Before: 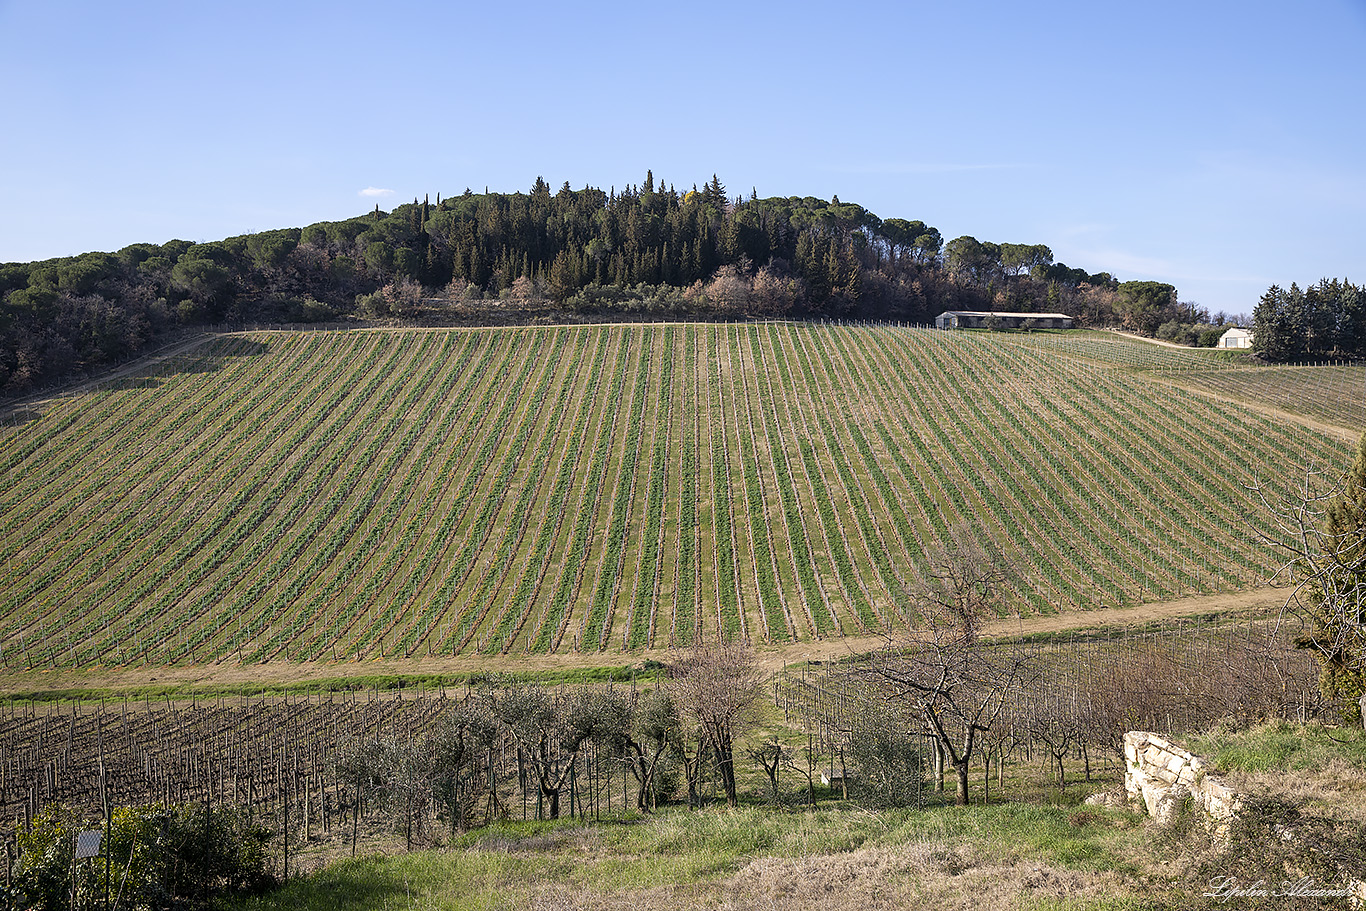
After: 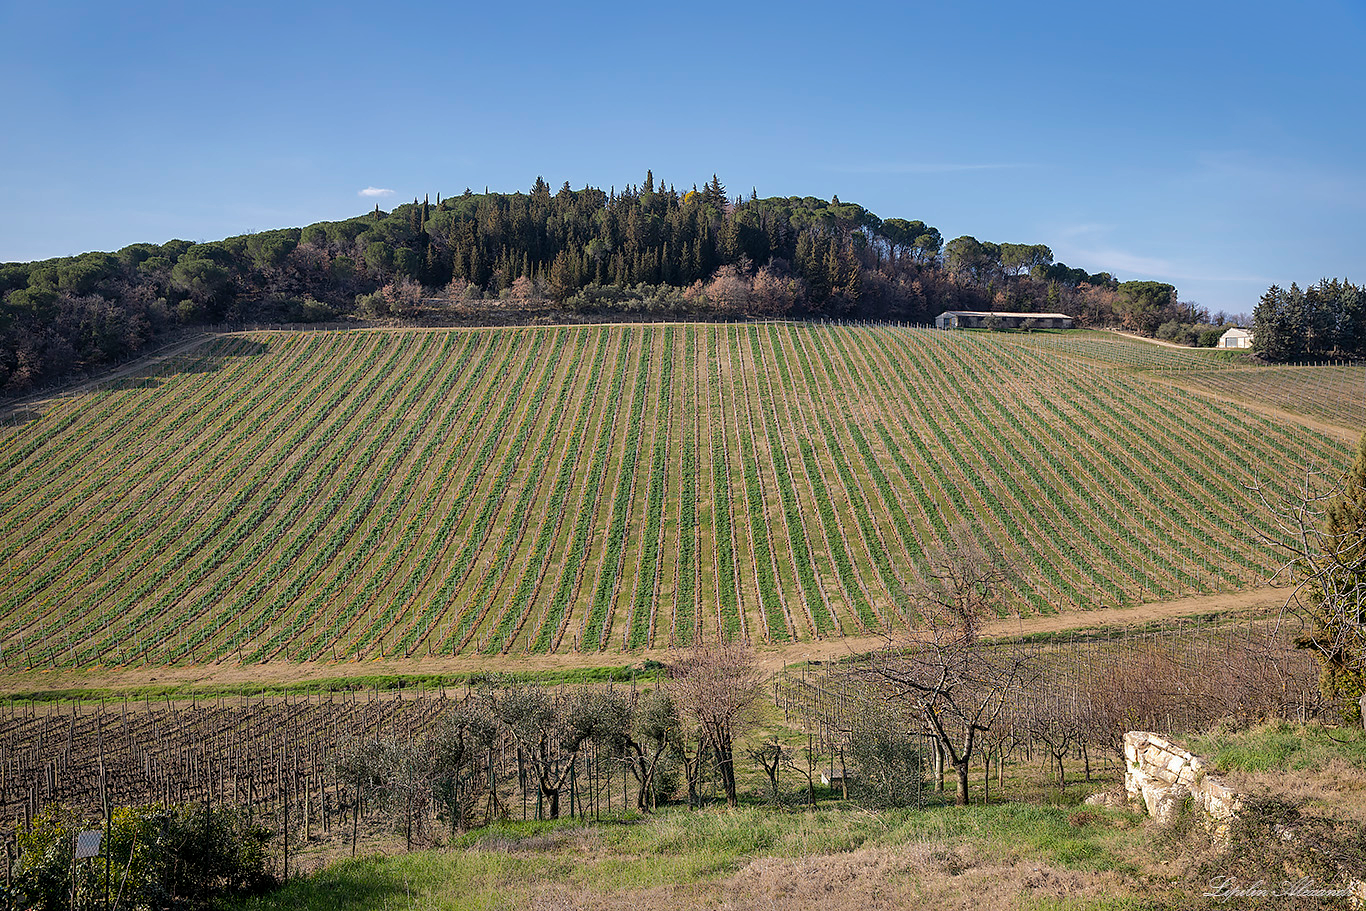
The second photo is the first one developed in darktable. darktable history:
shadows and highlights: shadows 24.82, highlights -70.18
